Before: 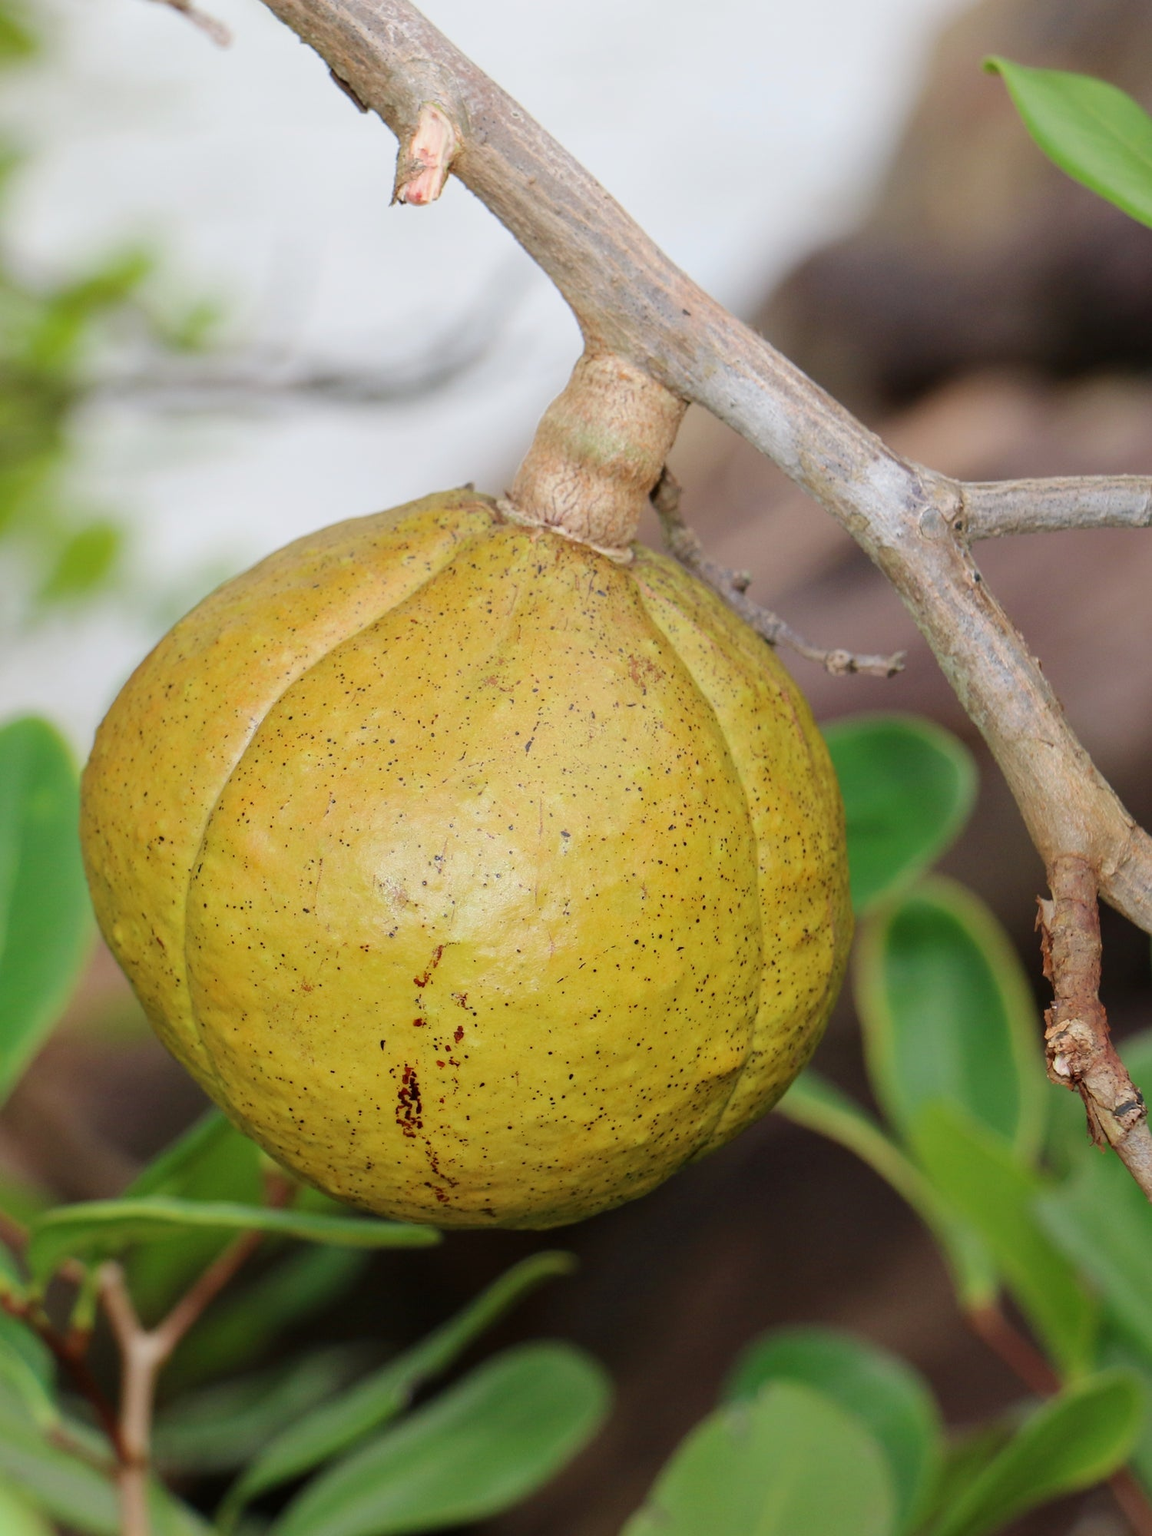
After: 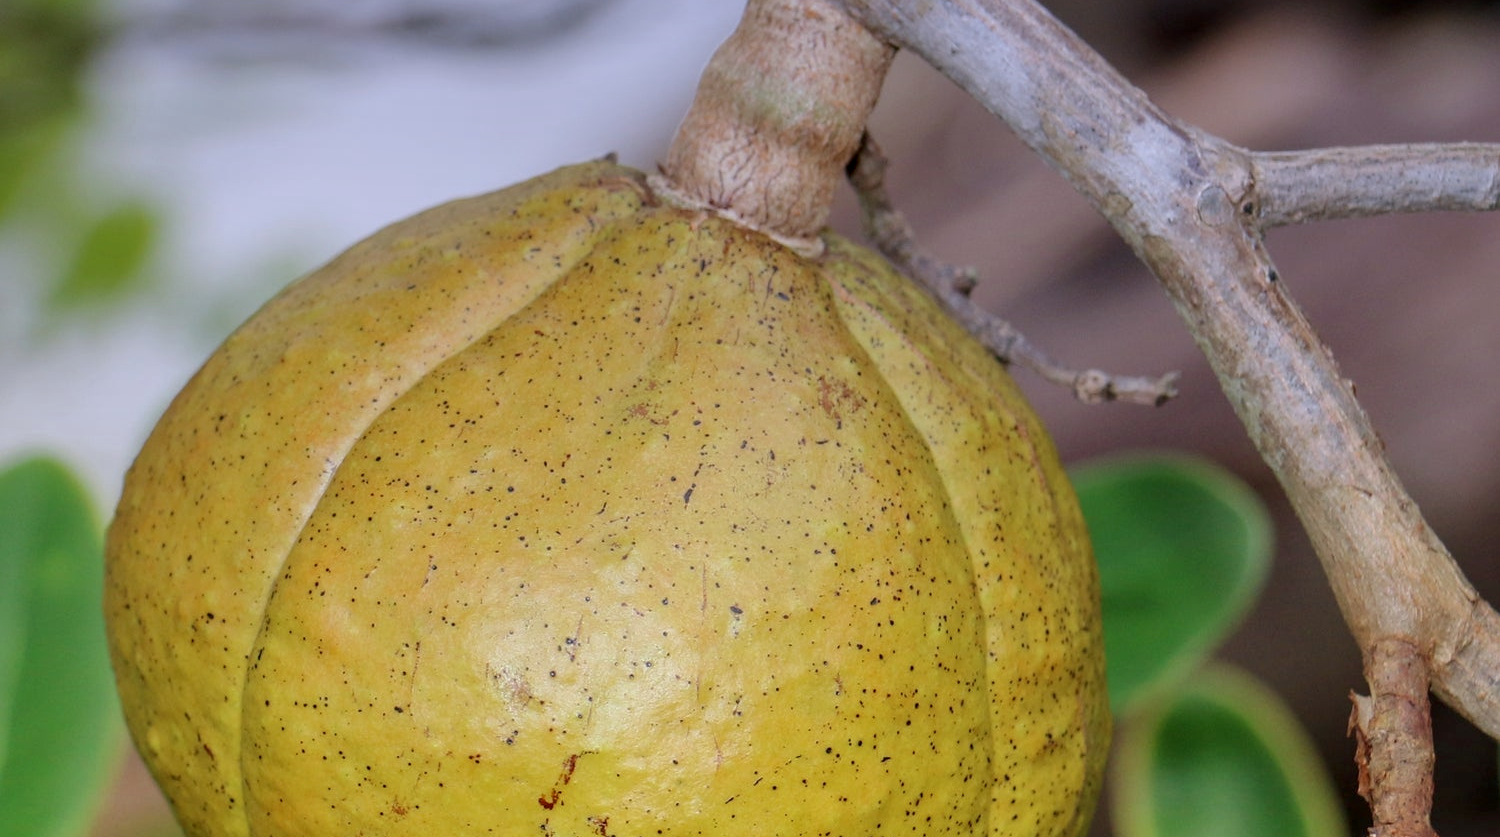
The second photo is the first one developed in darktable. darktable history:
graduated density: hue 238.83°, saturation 50%
crop and rotate: top 23.84%, bottom 34.294%
local contrast: on, module defaults
